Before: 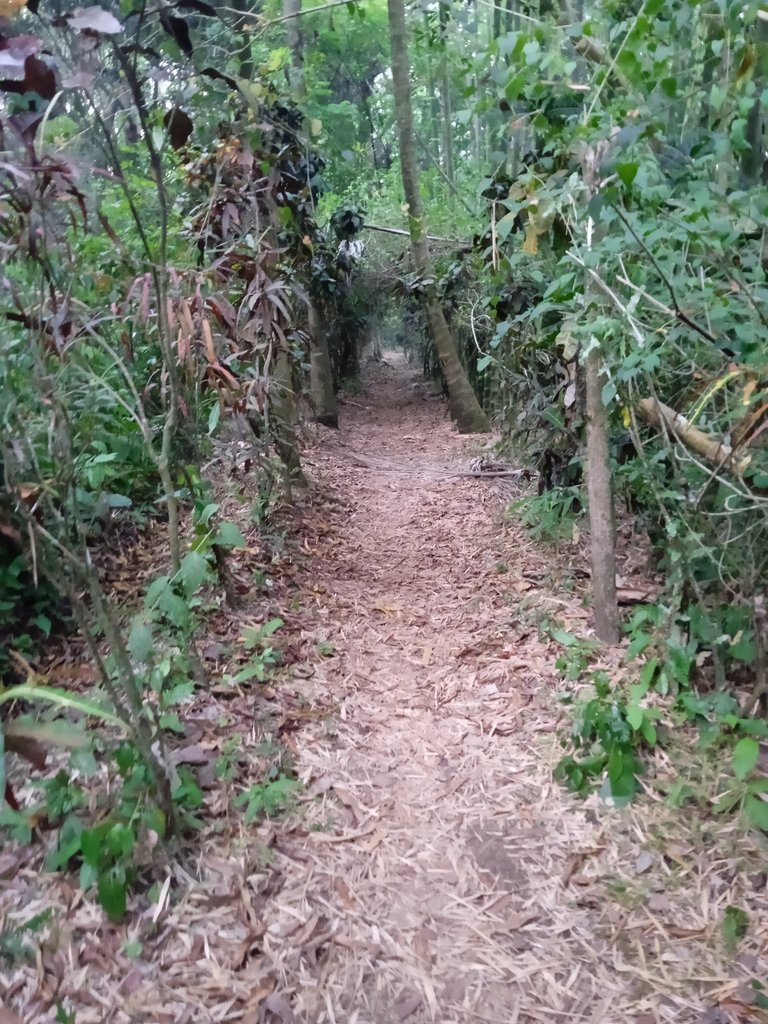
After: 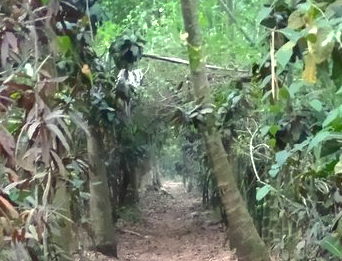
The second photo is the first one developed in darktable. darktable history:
color calibration: illuminant same as pipeline (D50), adaptation XYZ, x 0.346, y 0.359, temperature 5023.52 K
color correction: highlights a* -5.89, highlights b* 11.04
contrast brightness saturation: contrast -0.076, brightness -0.04, saturation -0.11
shadows and highlights: on, module defaults
exposure: black level correction 0.001, exposure 1.036 EV, compensate highlight preservation false
crop: left 28.791%, top 16.784%, right 26.658%, bottom 57.69%
